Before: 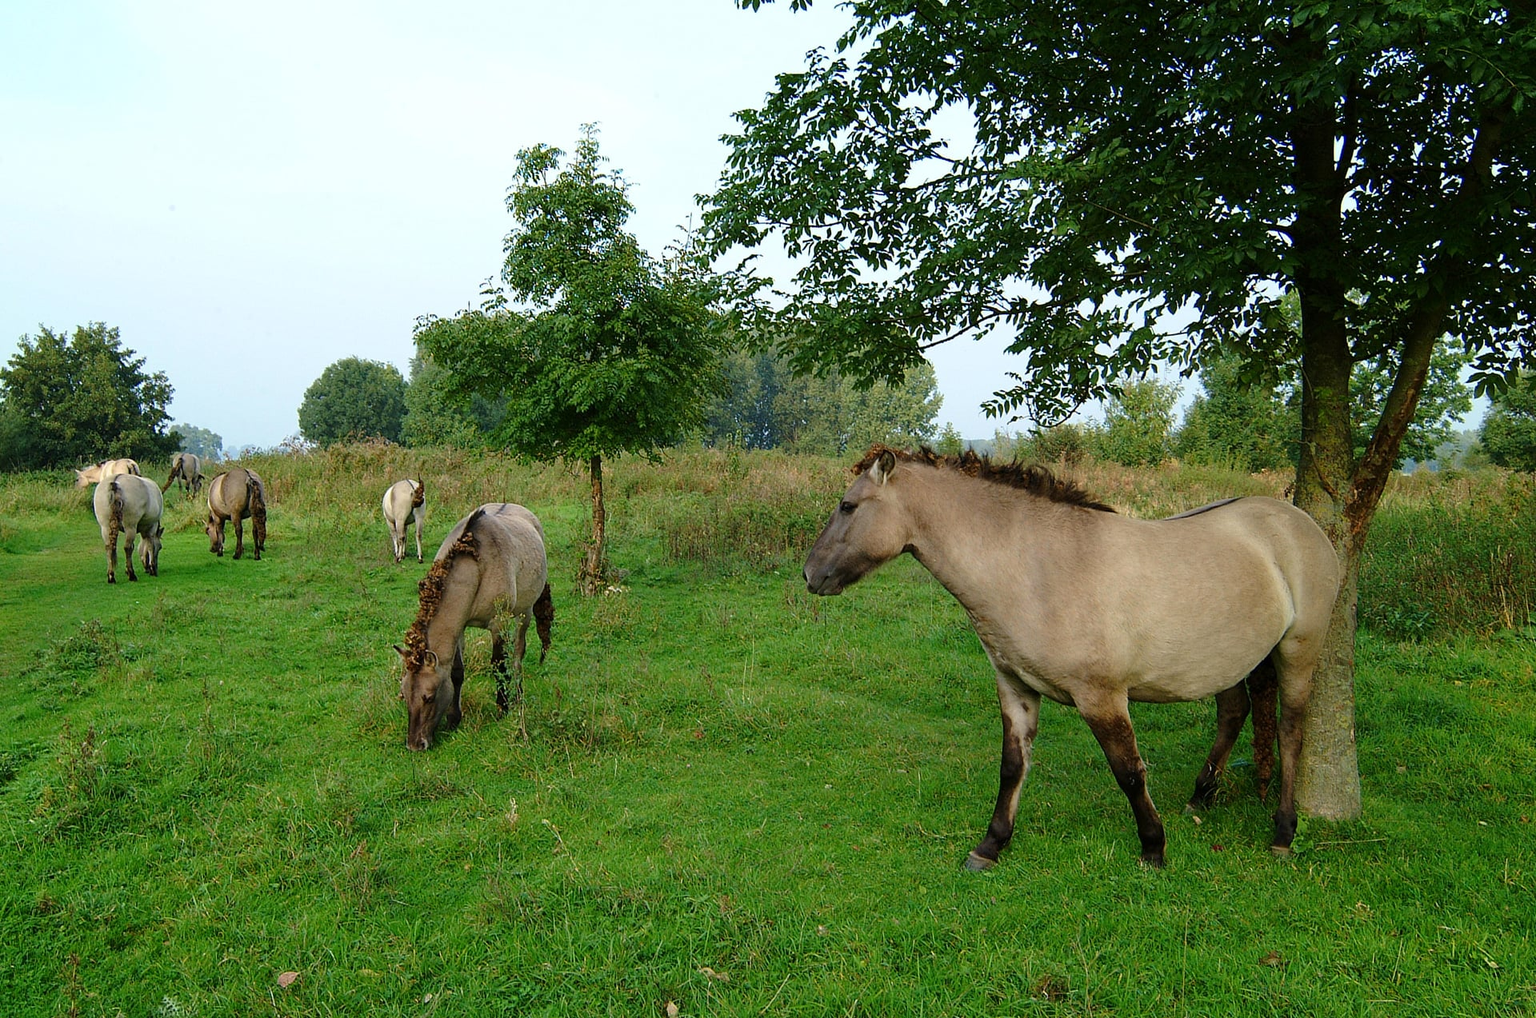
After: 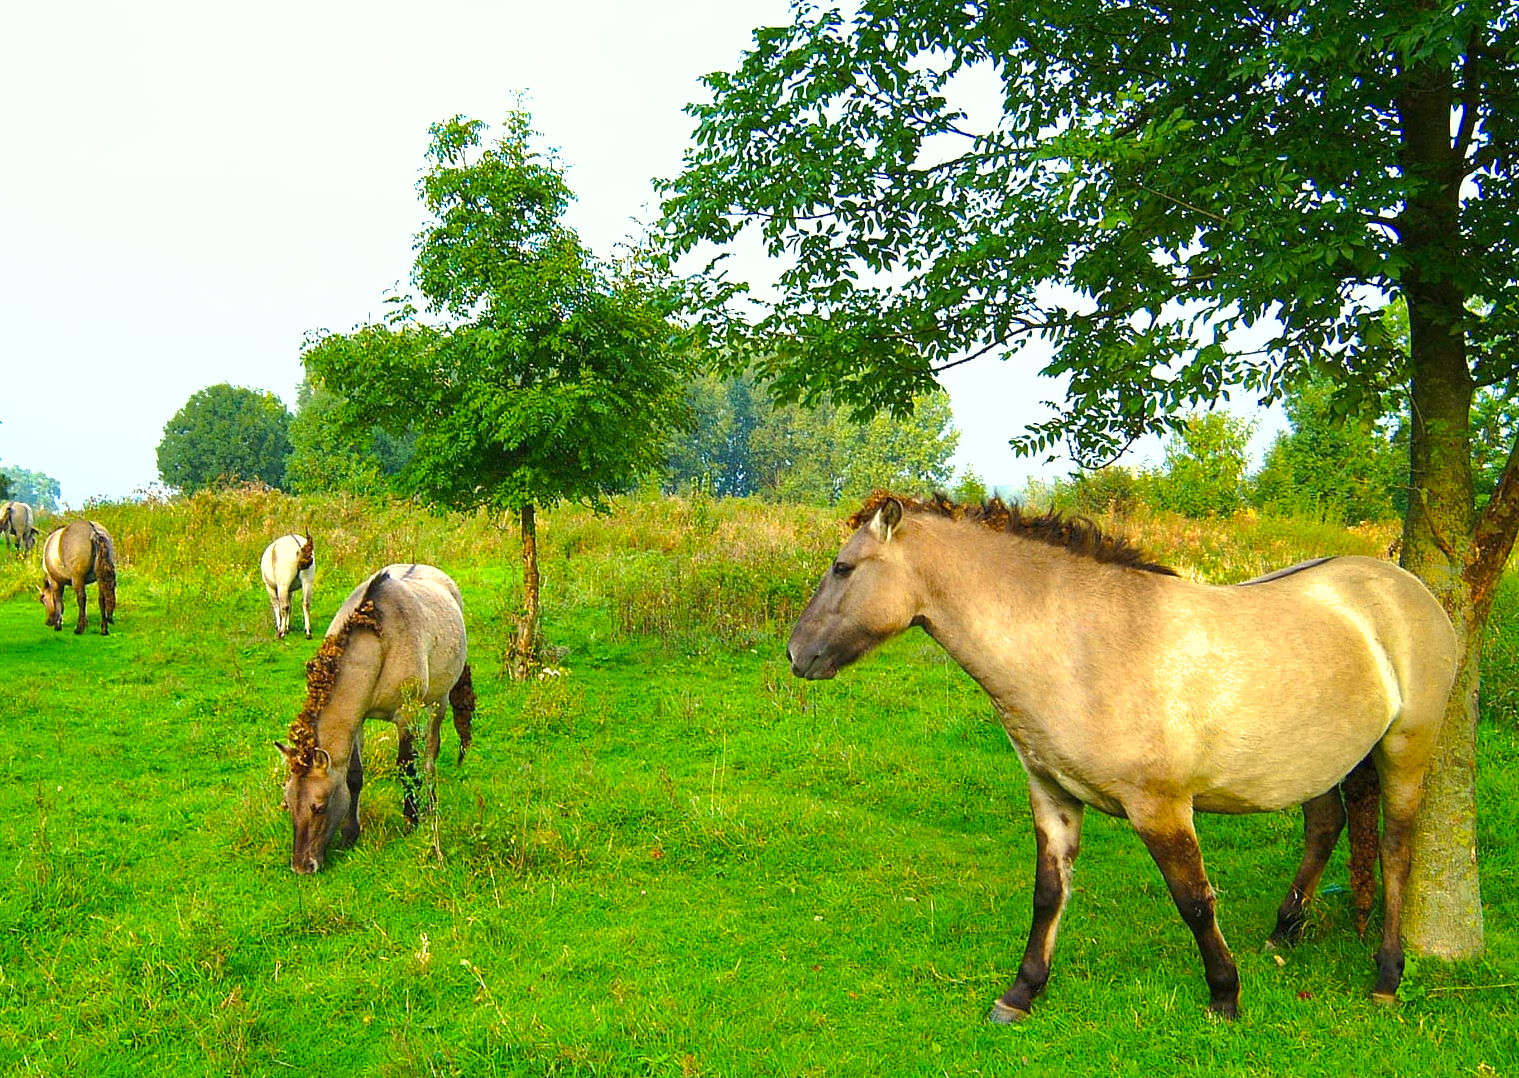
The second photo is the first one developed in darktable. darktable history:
crop: left 11.317%, top 5.107%, right 9.553%, bottom 10.181%
color balance rgb: highlights gain › luminance 5.869%, highlights gain › chroma 2.497%, highlights gain › hue 88.77°, perceptual saturation grading › global saturation 25.891%, global vibrance 20%
exposure: black level correction 0, exposure 1.2 EV, compensate highlight preservation false
shadows and highlights: on, module defaults
